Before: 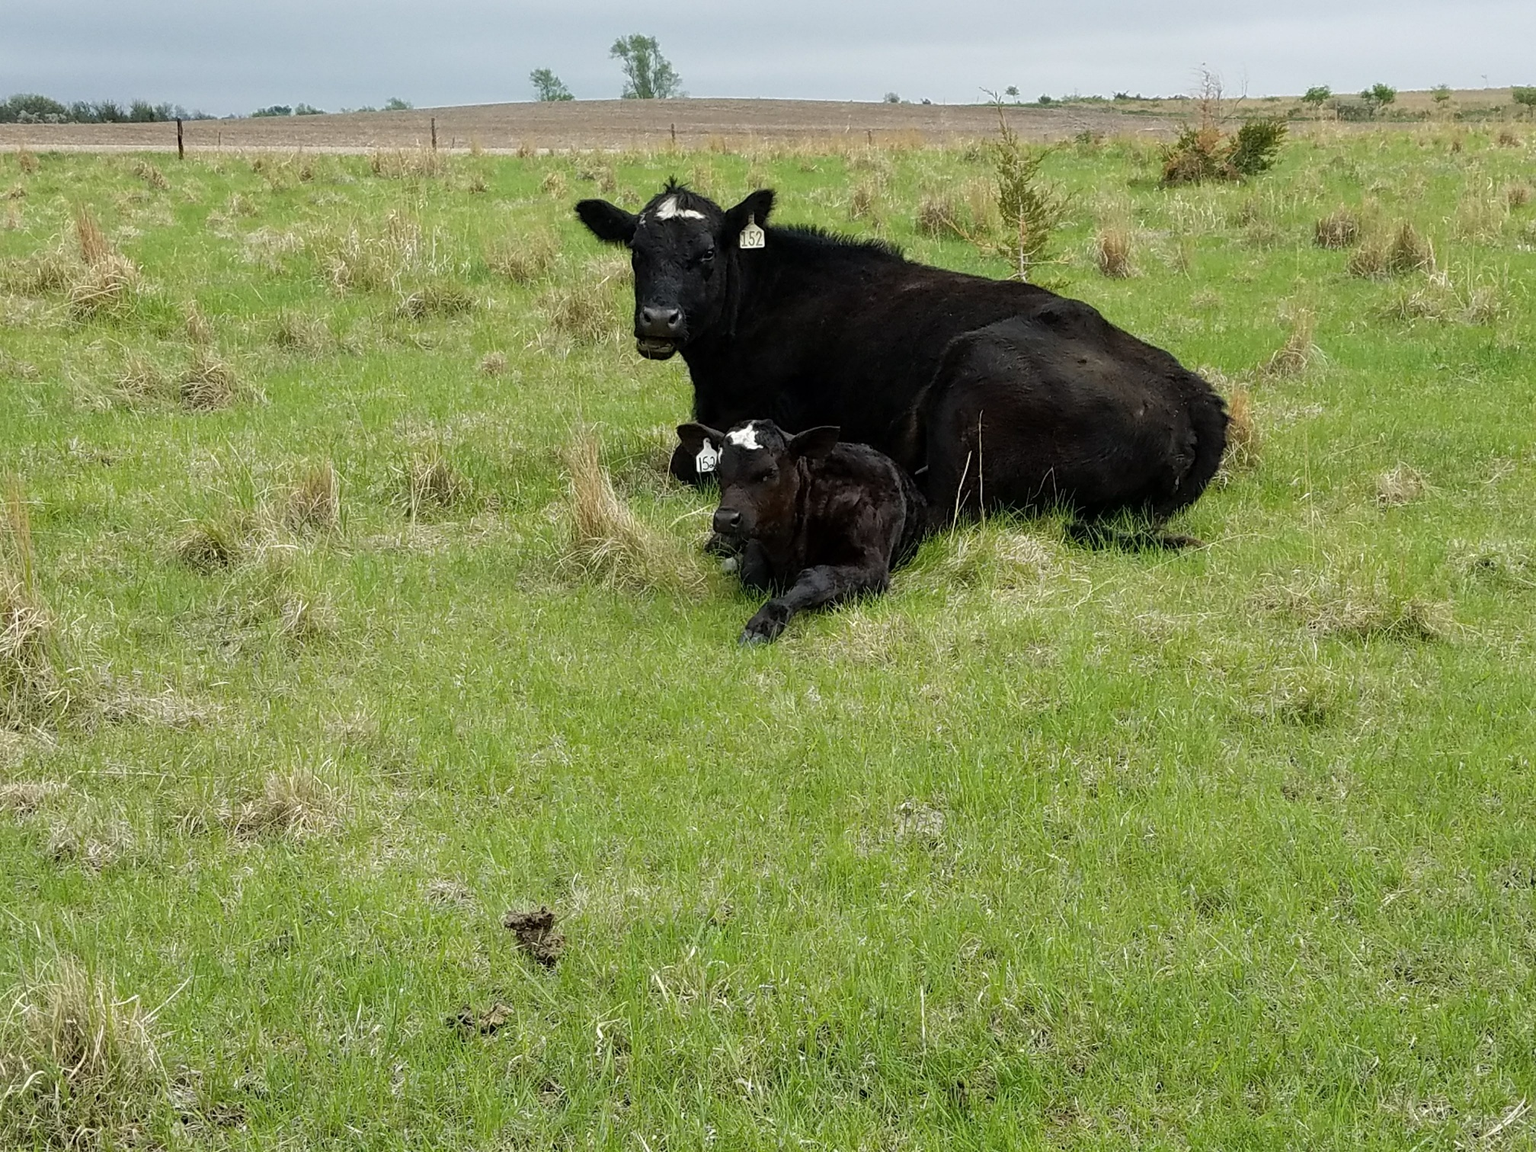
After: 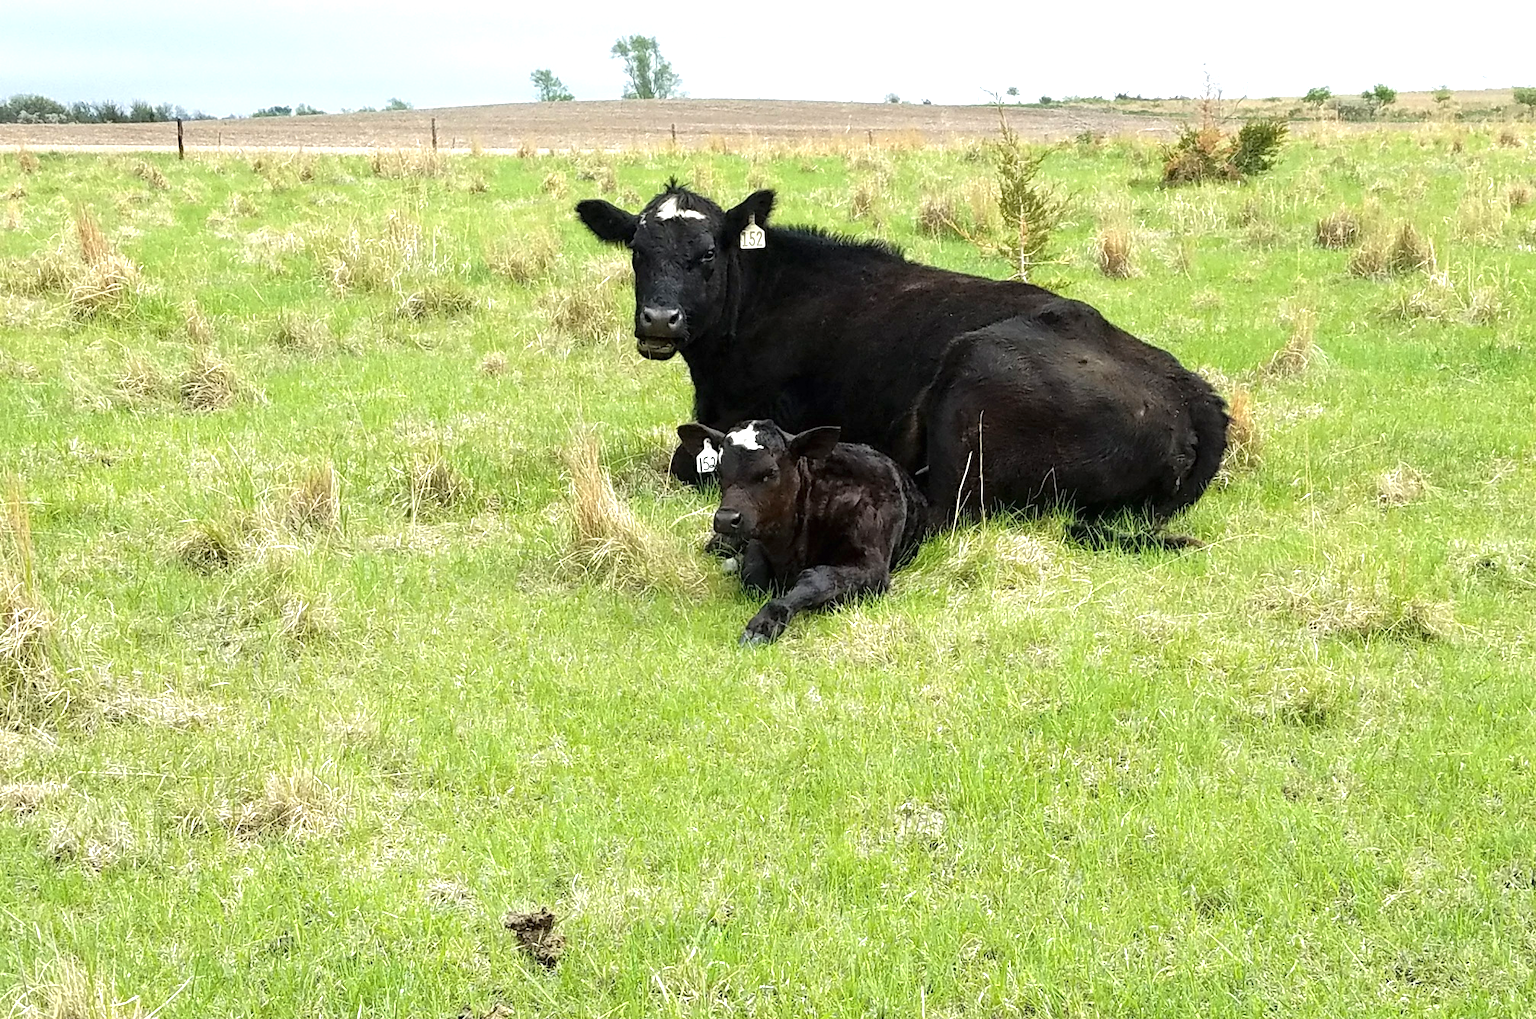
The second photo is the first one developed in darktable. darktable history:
crop and rotate: top 0%, bottom 11.49%
exposure: black level correction 0, exposure 1 EV, compensate exposure bias true, compensate highlight preservation false
